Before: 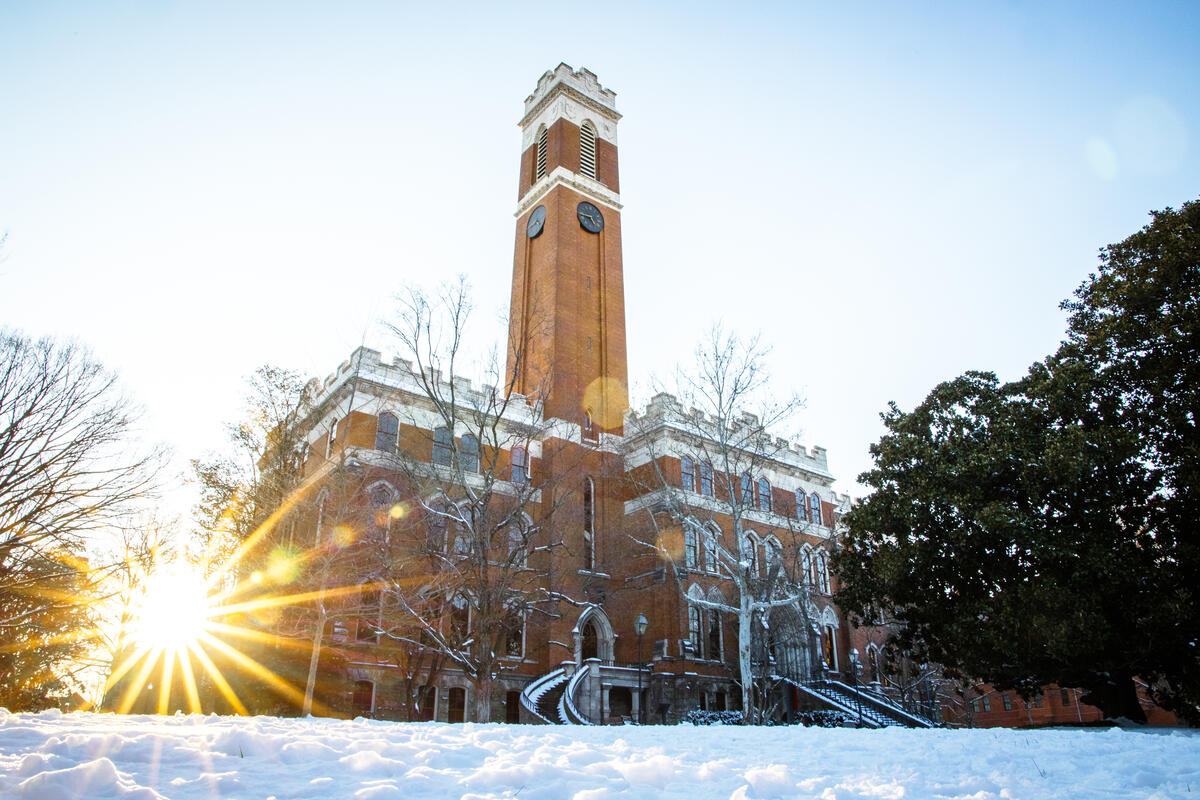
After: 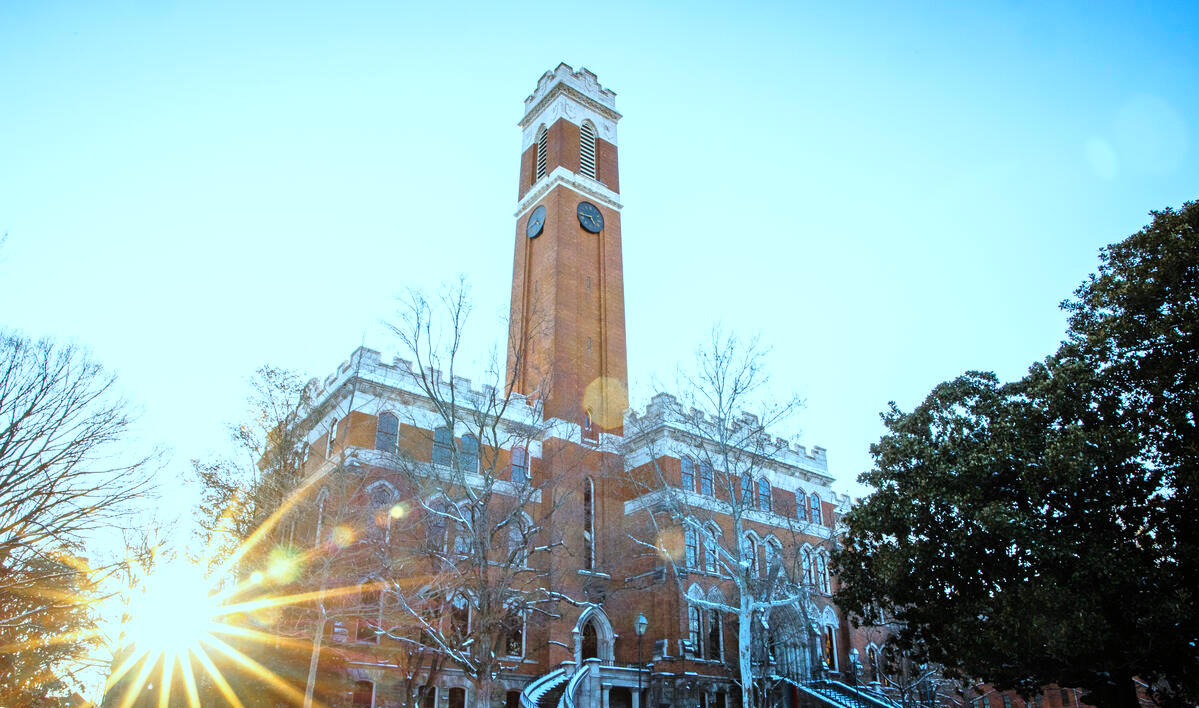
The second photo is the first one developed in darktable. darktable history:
crop and rotate: top 0%, bottom 11.49%
white balance: emerald 1
tone equalizer: -8 EV 0.001 EV, -7 EV -0.004 EV, -6 EV 0.009 EV, -5 EV 0.032 EV, -4 EV 0.276 EV, -3 EV 0.644 EV, -2 EV 0.584 EV, -1 EV 0.187 EV, +0 EV 0.024 EV
color correction: highlights a* -9.73, highlights b* -21.22
